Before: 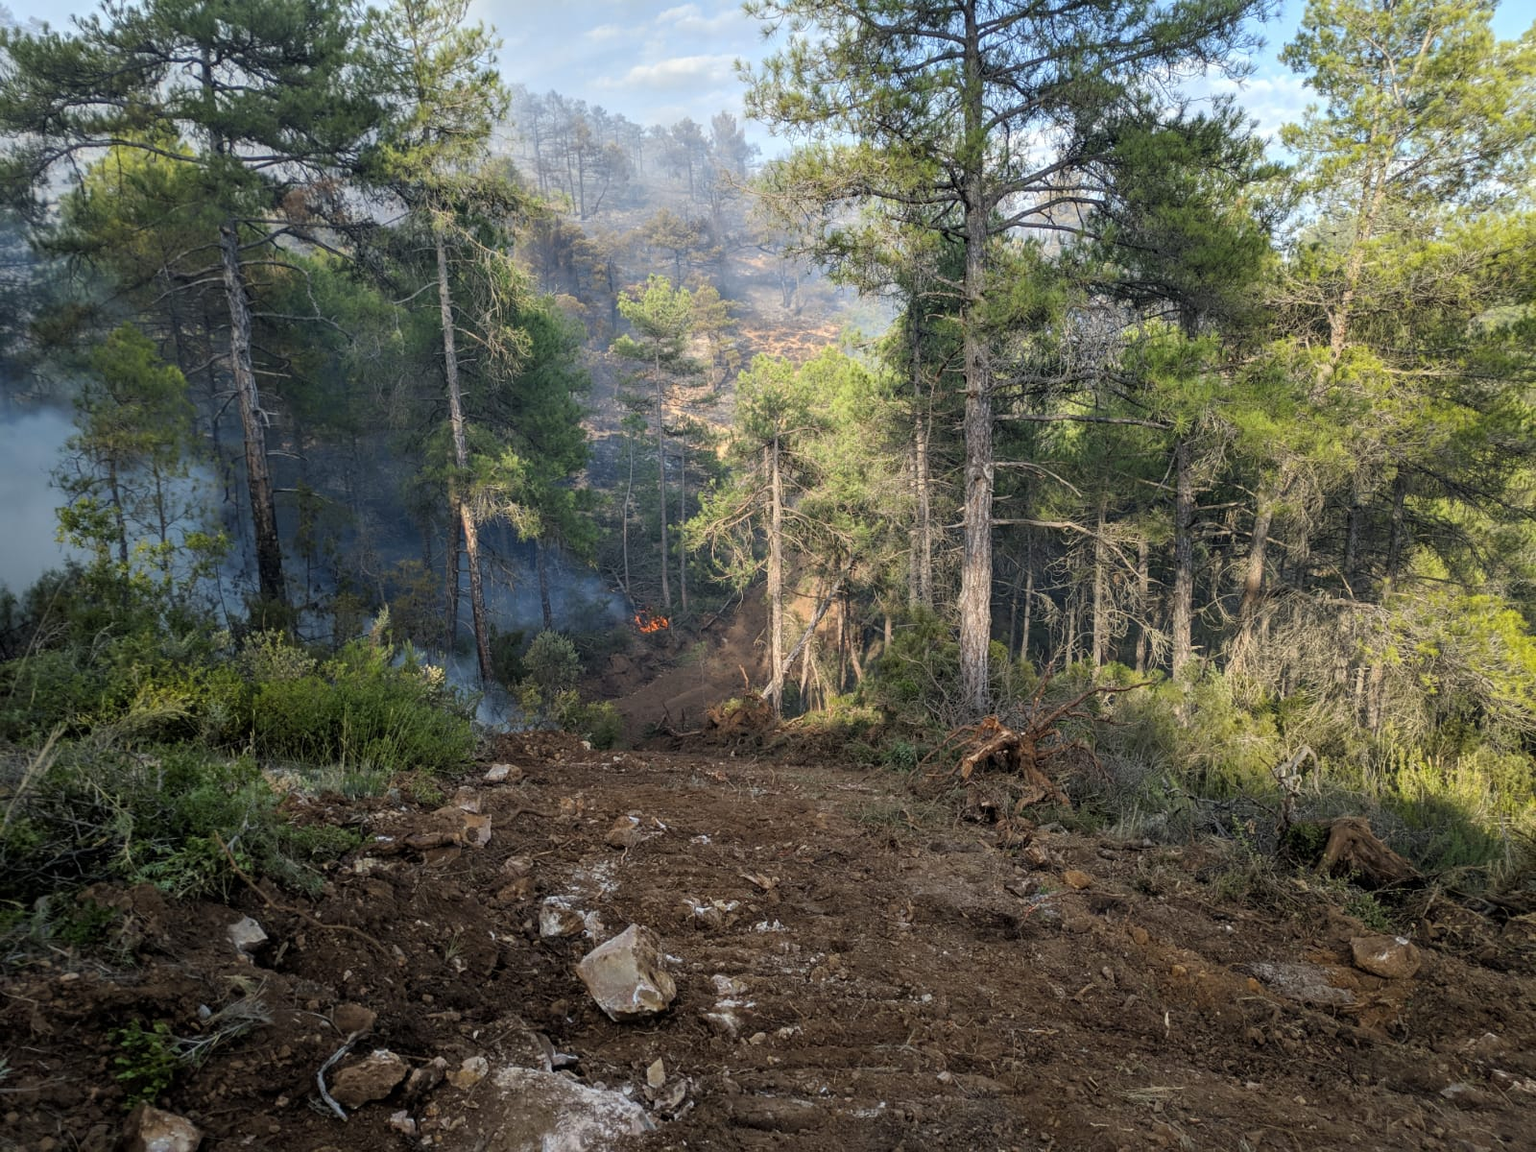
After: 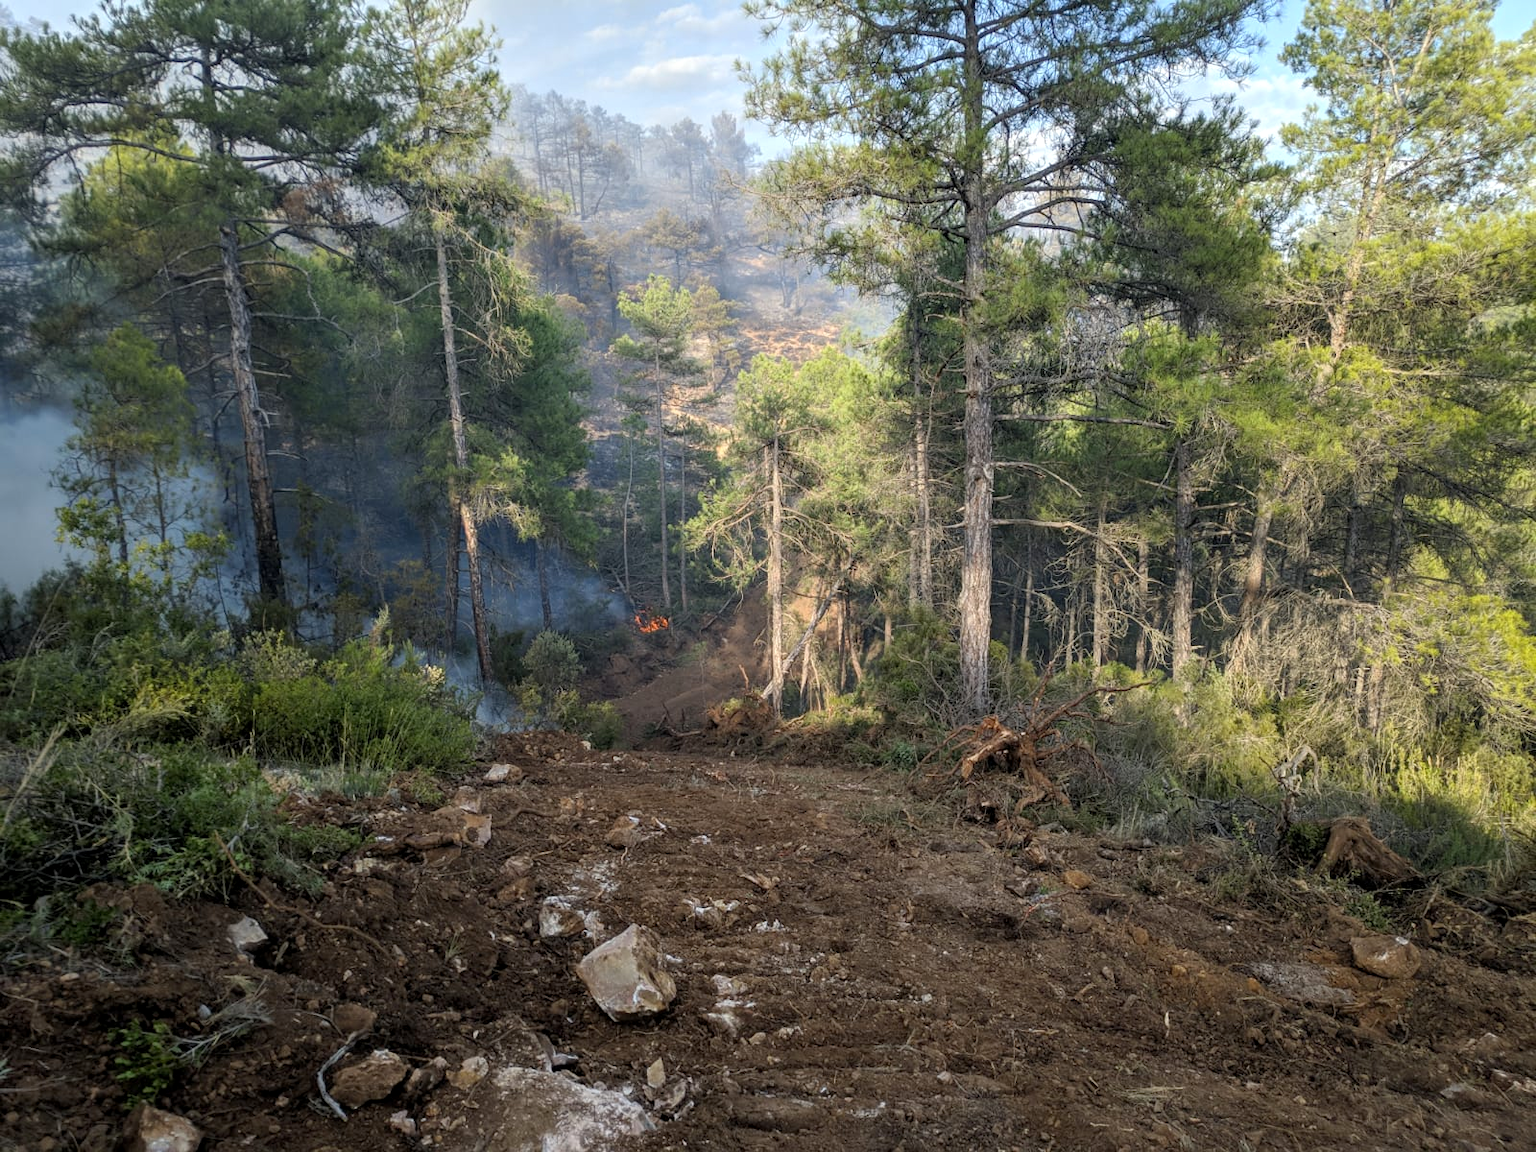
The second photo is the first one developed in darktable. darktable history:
exposure: black level correction 0.001, exposure 0.141 EV, compensate exposure bias true, compensate highlight preservation false
